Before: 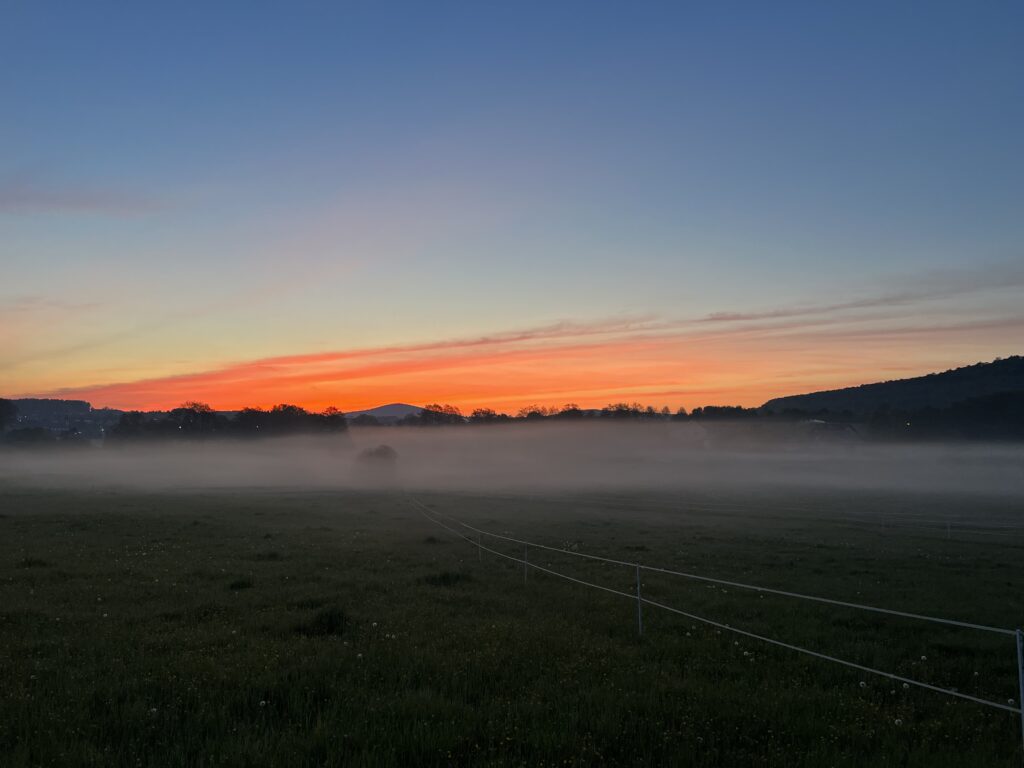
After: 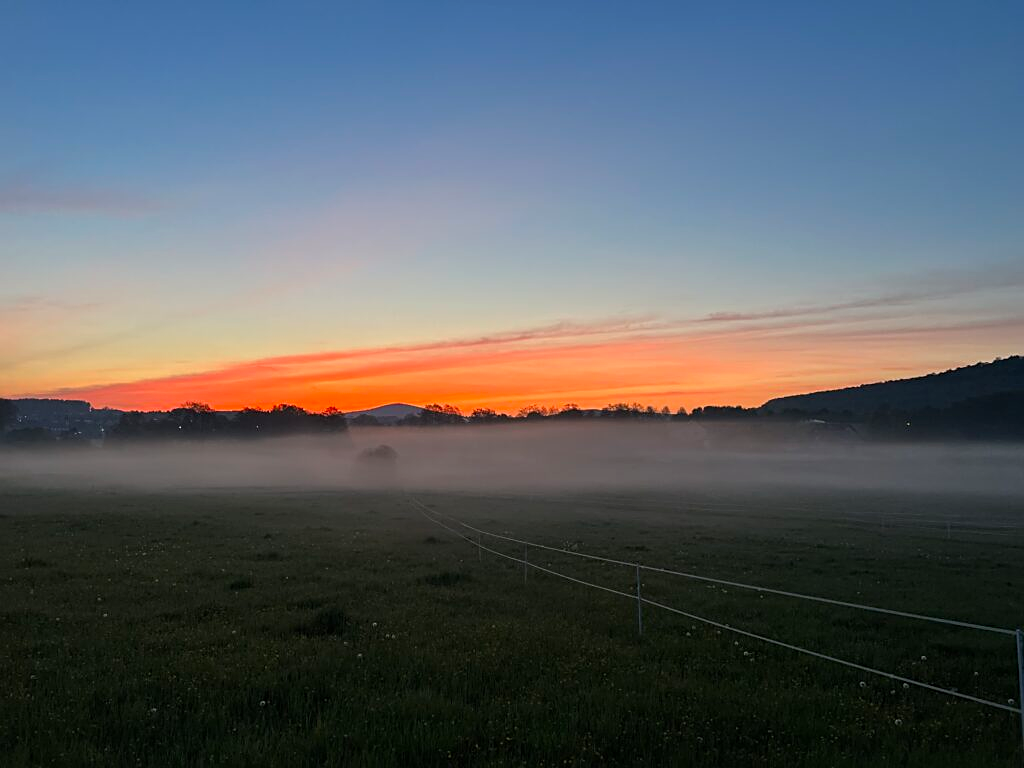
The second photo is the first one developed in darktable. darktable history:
sharpen: on, module defaults
levels: levels [0, 0.476, 0.951]
